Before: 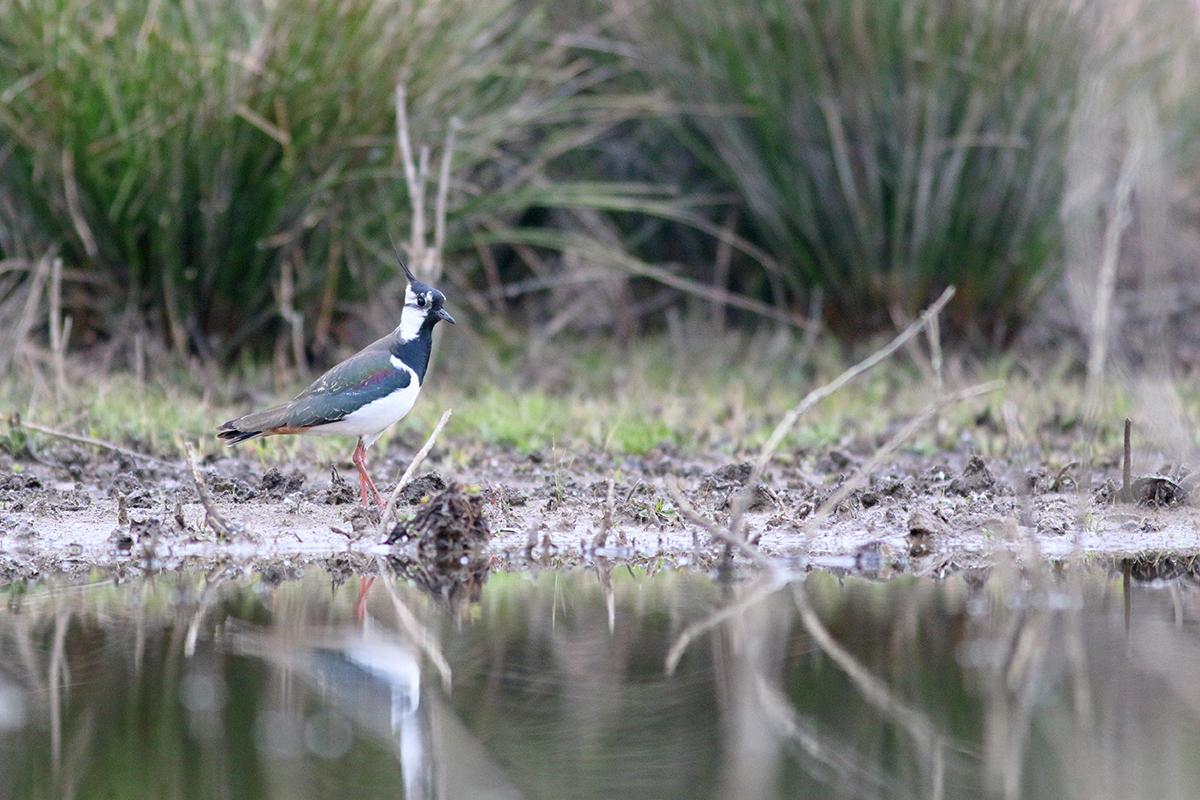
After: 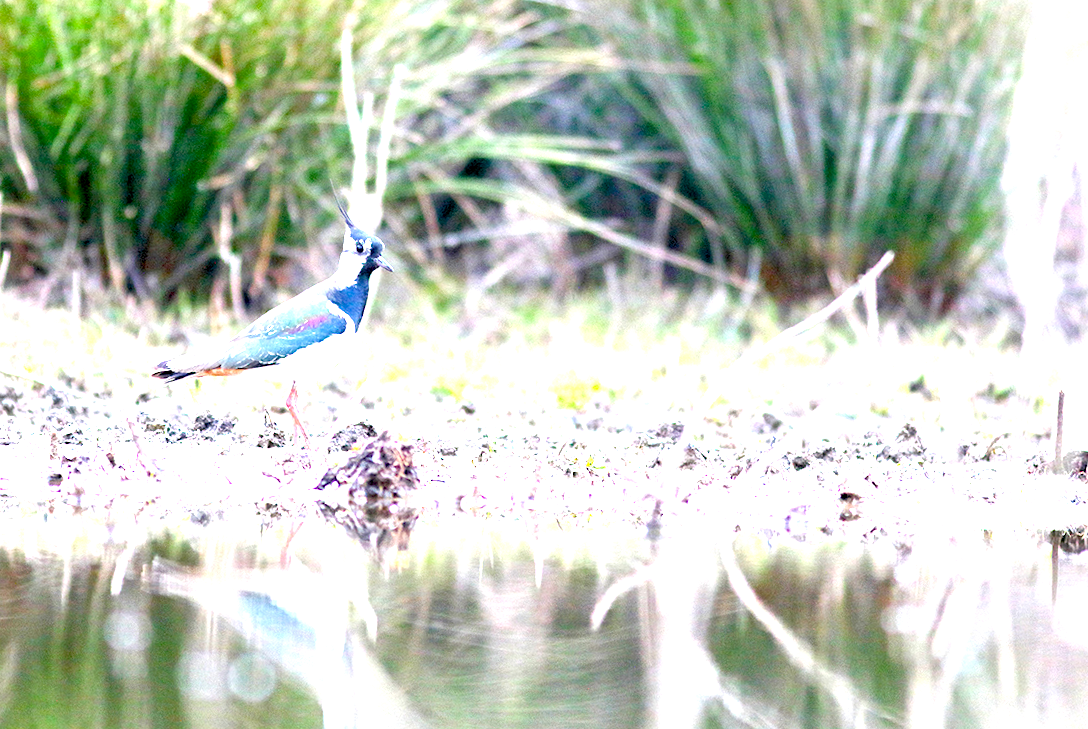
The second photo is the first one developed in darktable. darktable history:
crop and rotate: angle -2.03°, left 3.128%, top 3.577%, right 1.382%, bottom 0.422%
color balance rgb: perceptual saturation grading › global saturation 36.809%
exposure: black level correction 0.005, exposure 2.07 EV, compensate highlight preservation false
